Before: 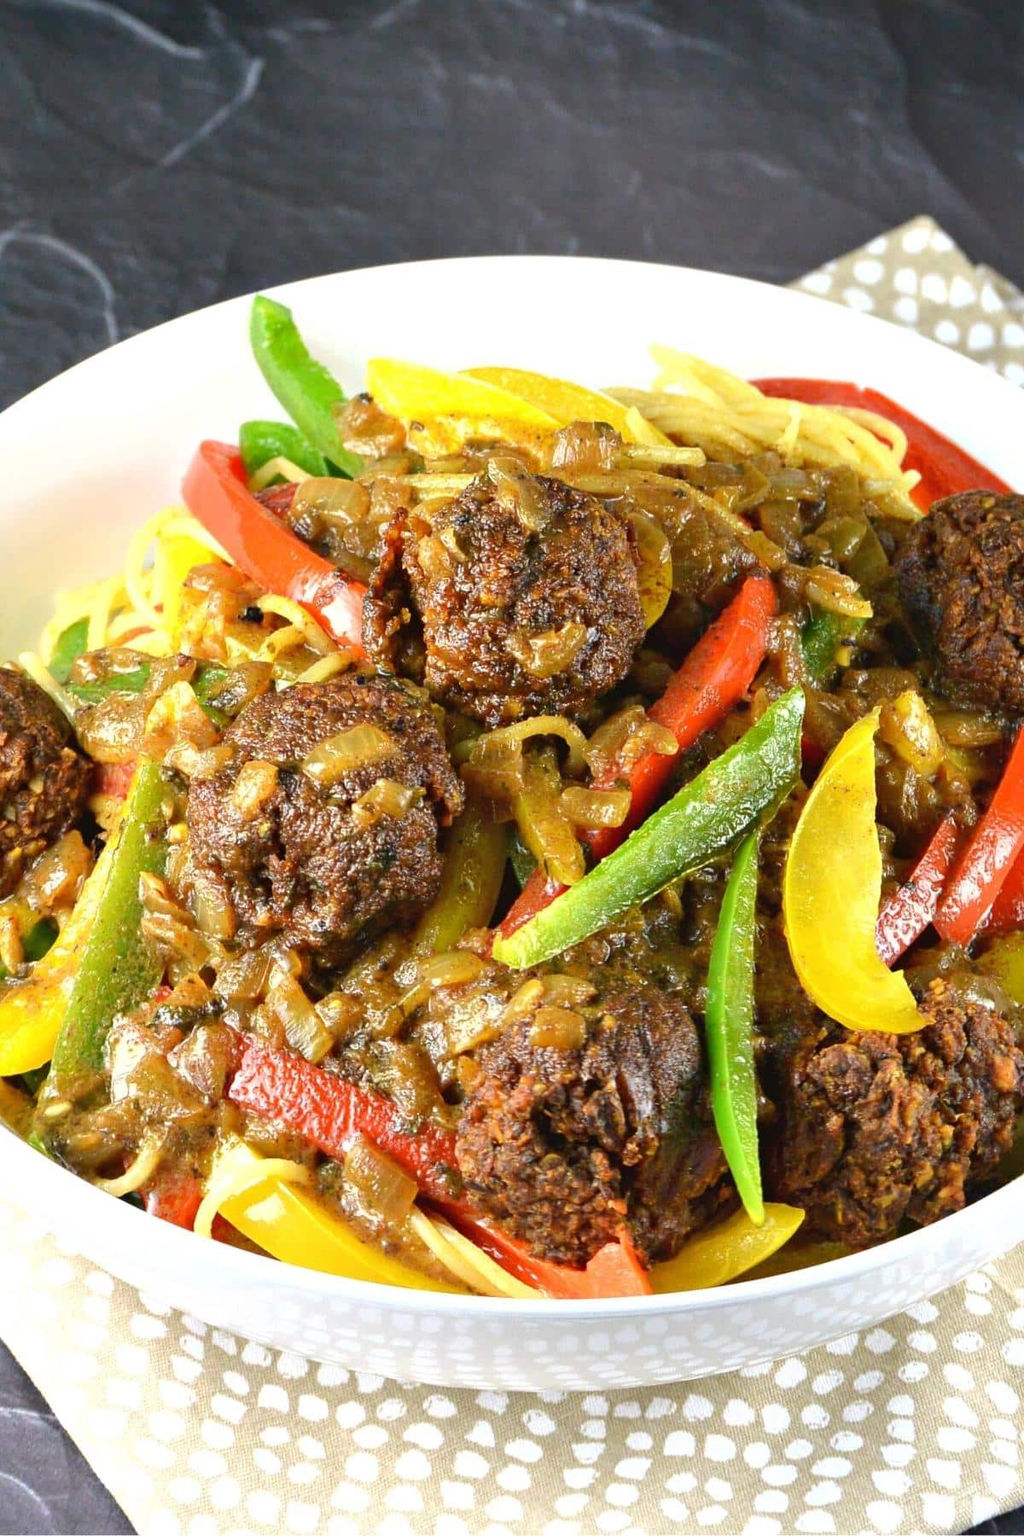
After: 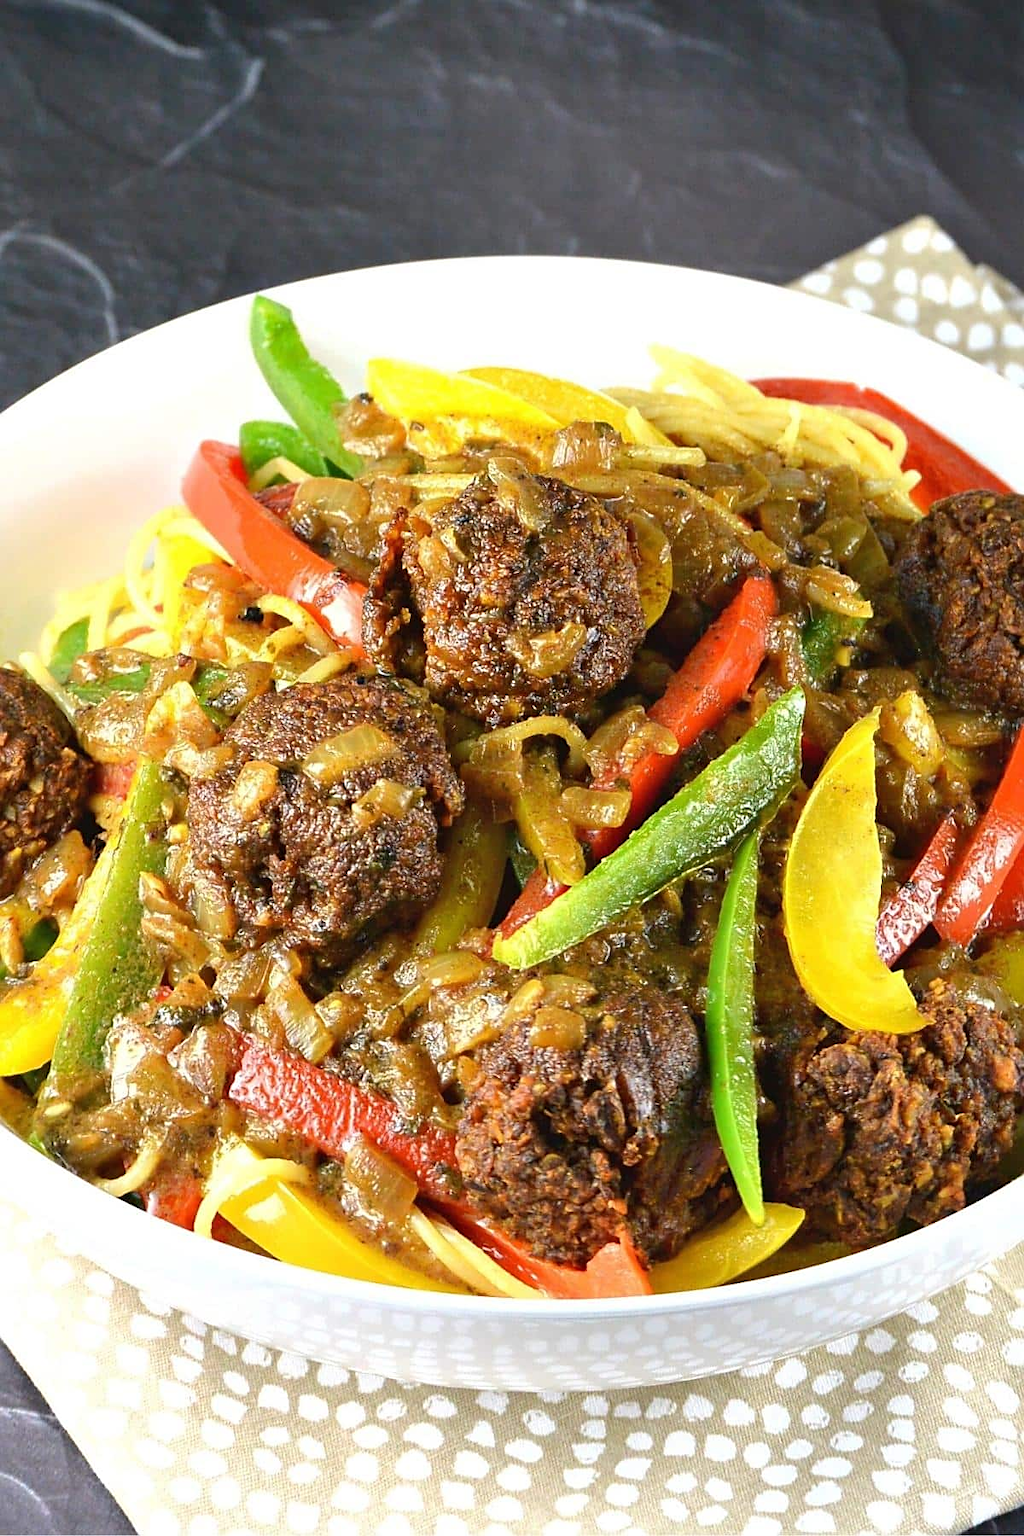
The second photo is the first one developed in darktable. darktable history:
sharpen: radius 1.903, amount 0.406, threshold 1.349
